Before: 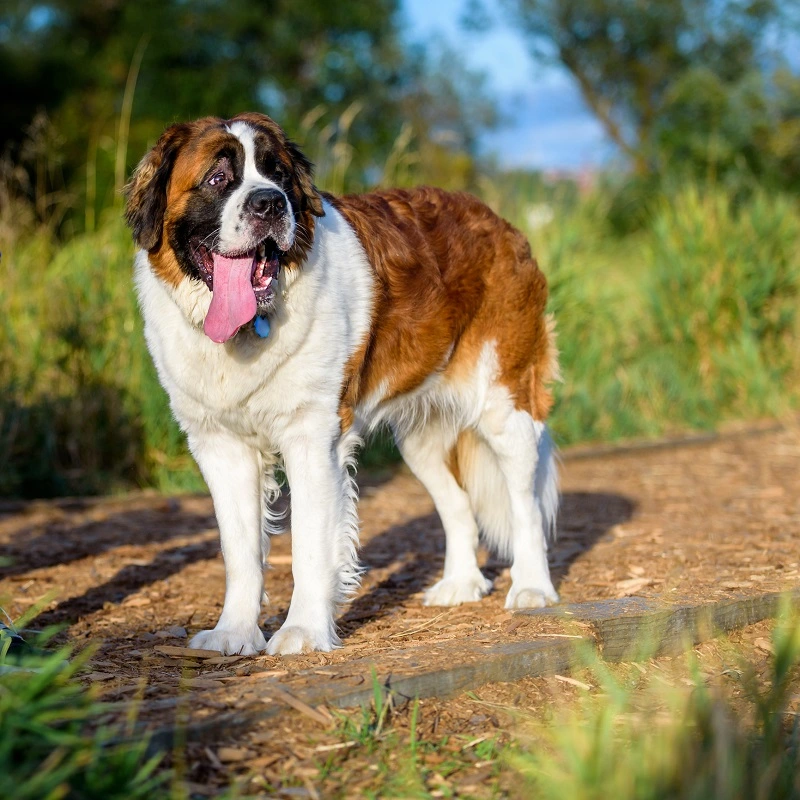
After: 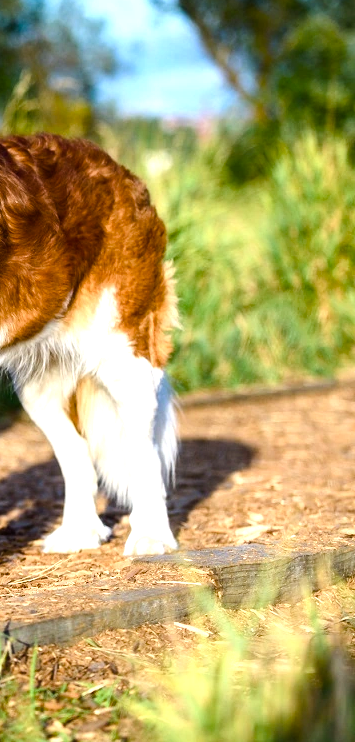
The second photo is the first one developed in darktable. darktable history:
color balance rgb: linear chroma grading › shadows 32%, linear chroma grading › global chroma -2%, linear chroma grading › mid-tones 4%, perceptual saturation grading › global saturation -2%, perceptual saturation grading › highlights -8%, perceptual saturation grading › mid-tones 8%, perceptual saturation grading › shadows 4%, perceptual brilliance grading › highlights 8%, perceptual brilliance grading › mid-tones 4%, perceptual brilliance grading › shadows 2%, global vibrance 16%, saturation formula JzAzBz (2021)
crop: left 47.628%, top 6.643%, right 7.874%
tone equalizer: -8 EV -0.75 EV, -7 EV -0.7 EV, -6 EV -0.6 EV, -5 EV -0.4 EV, -3 EV 0.4 EV, -2 EV 0.6 EV, -1 EV 0.7 EV, +0 EV 0.75 EV, edges refinement/feathering 500, mask exposure compensation -1.57 EV, preserve details no
